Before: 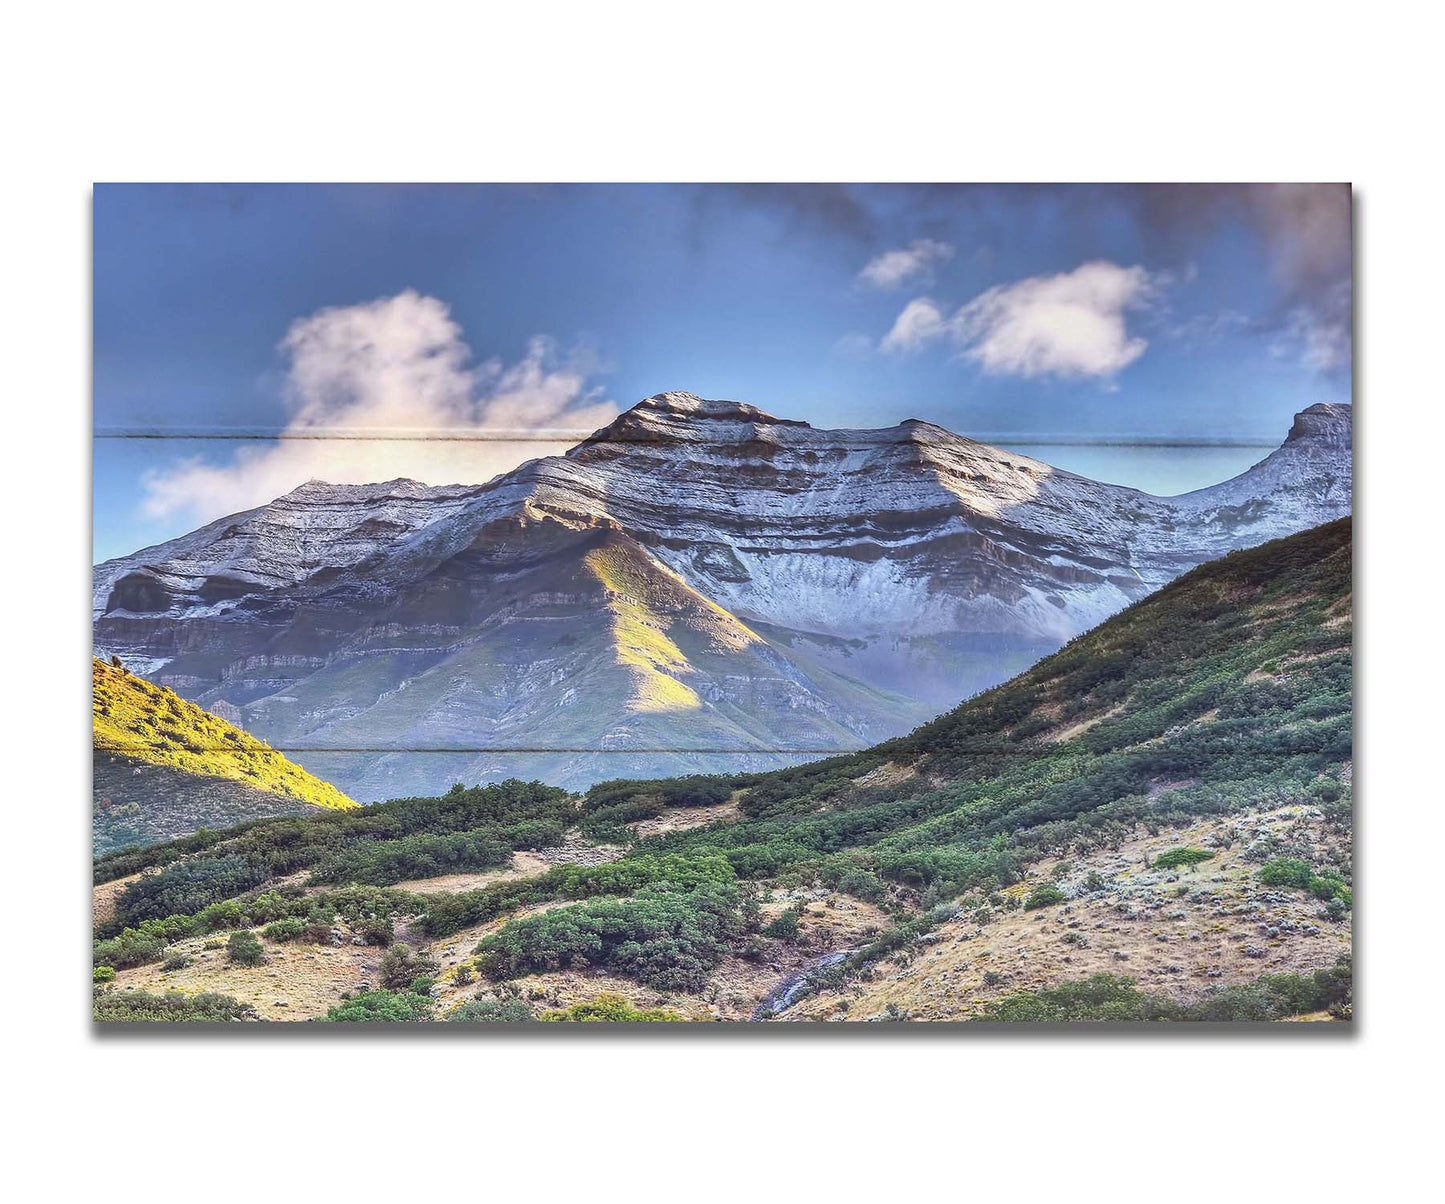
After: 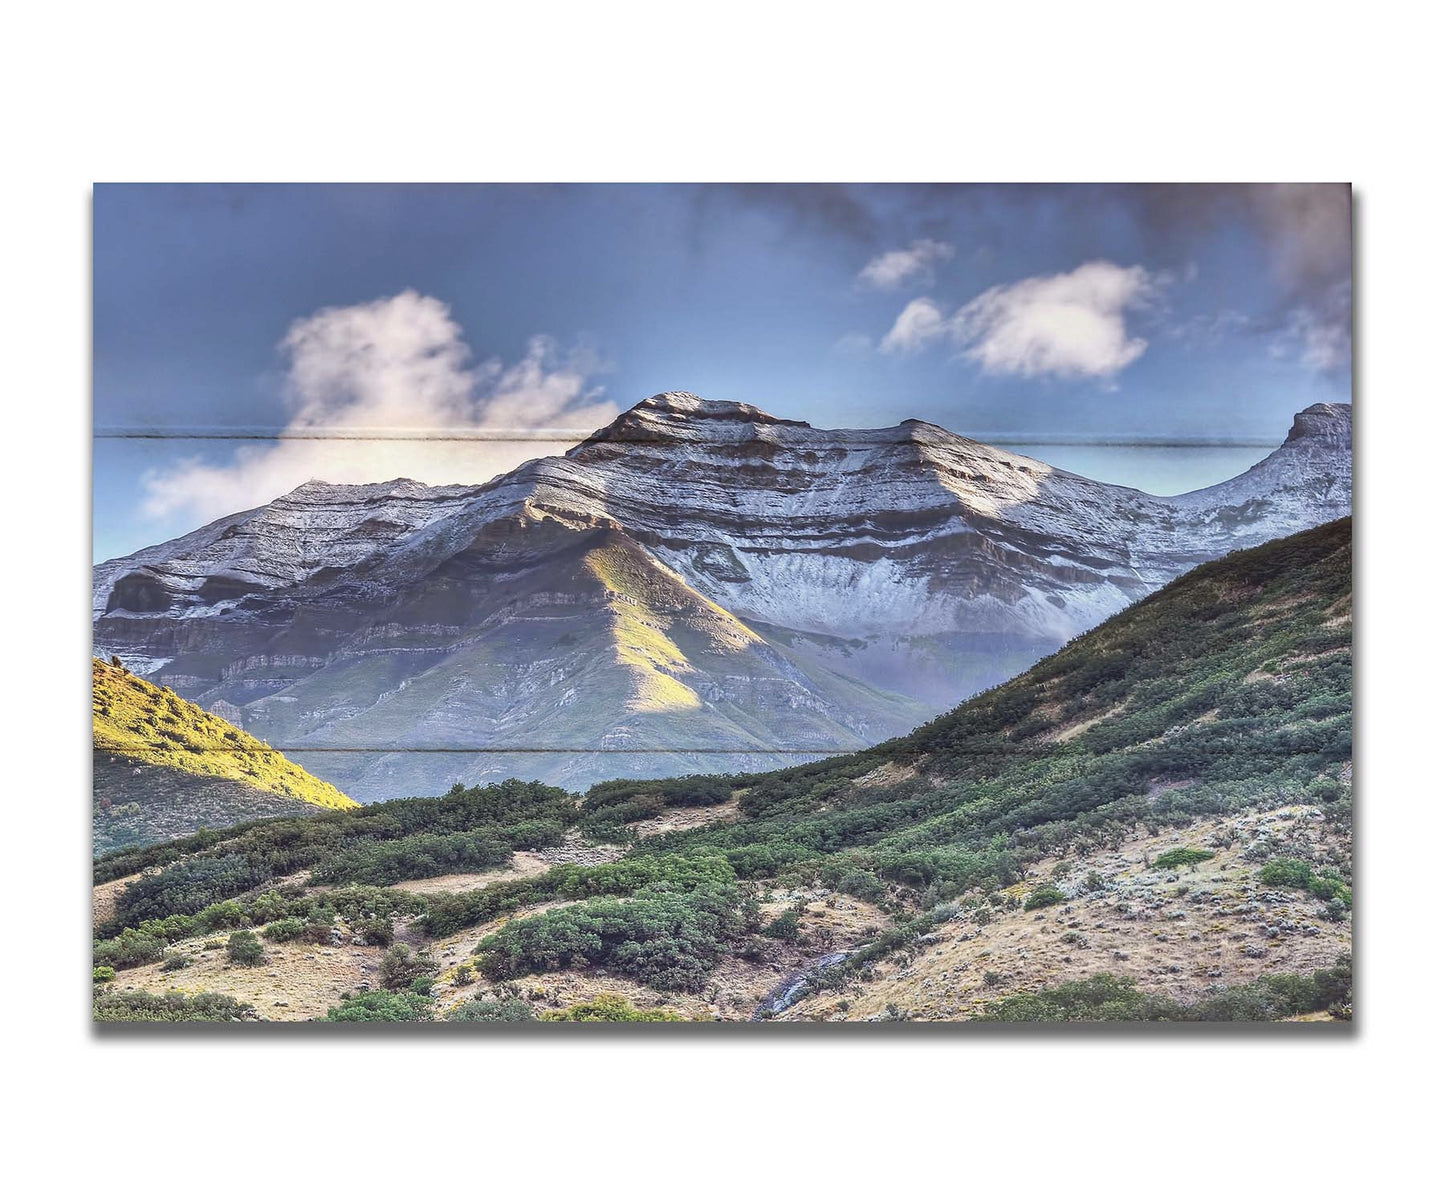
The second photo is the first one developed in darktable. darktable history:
color correction: highlights b* 0.005, saturation 0.804
